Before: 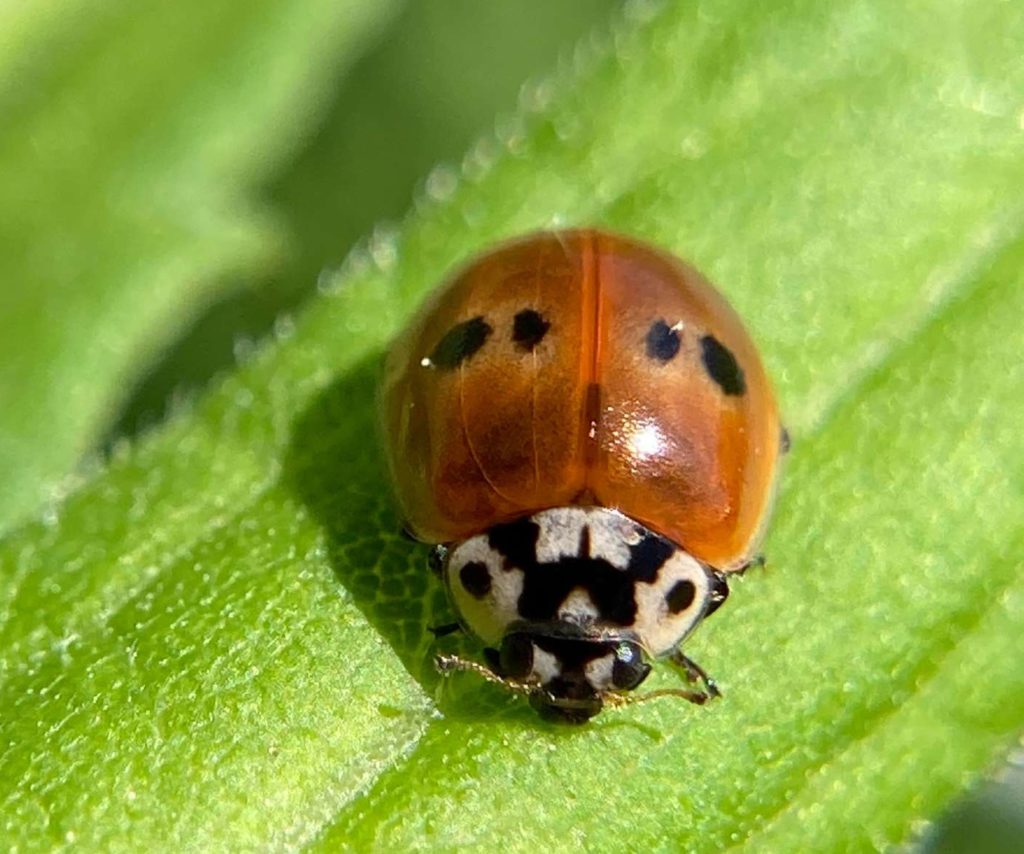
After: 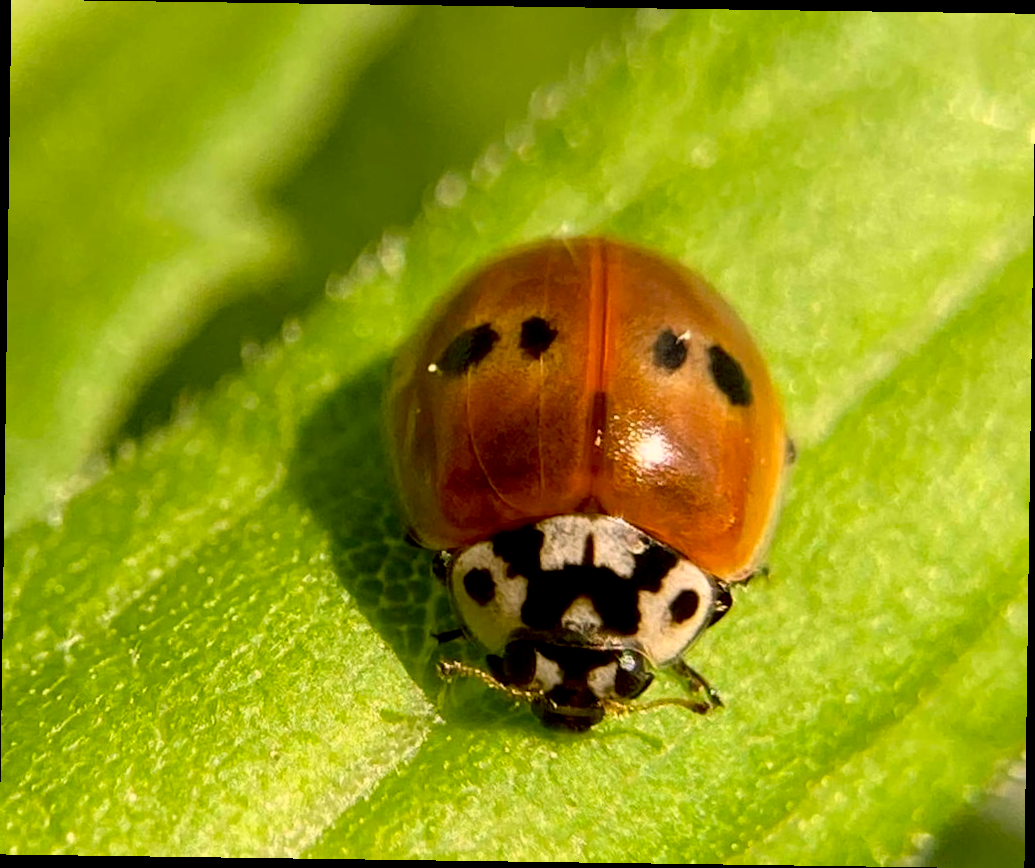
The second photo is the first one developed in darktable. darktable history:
exposure: black level correction 0.009, compensate highlight preservation false
rotate and perspective: rotation 0.8°, automatic cropping off
color correction: highlights a* 8.98, highlights b* 15.09, shadows a* -0.49, shadows b* 26.52
